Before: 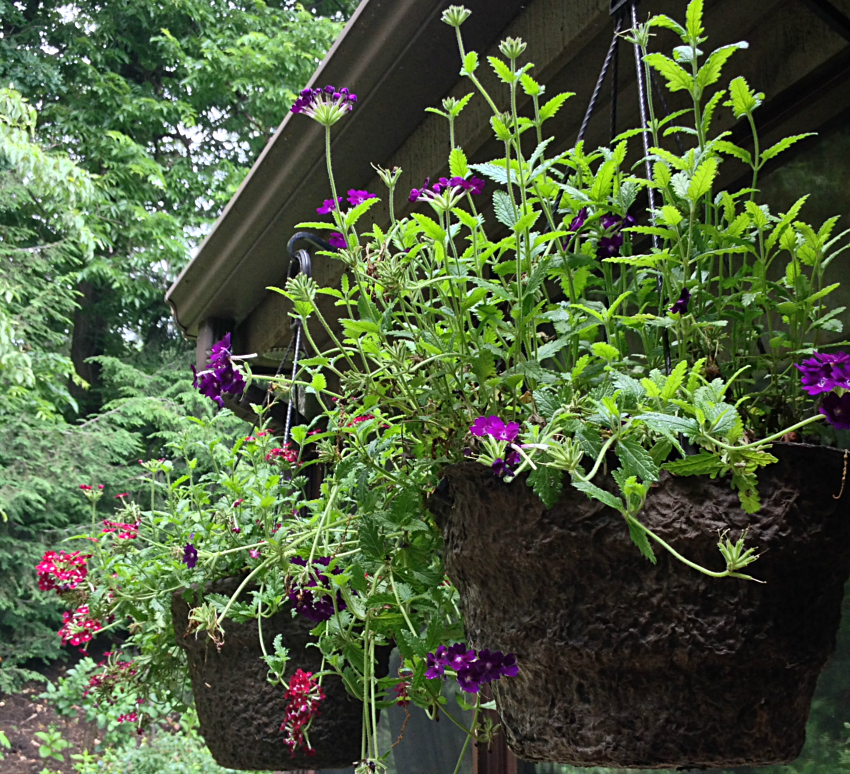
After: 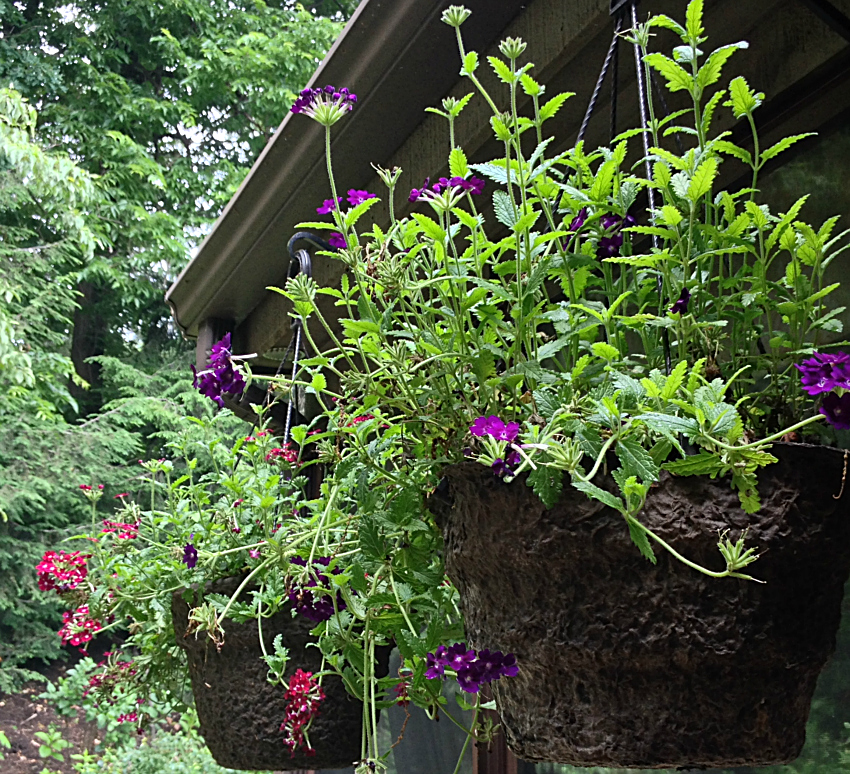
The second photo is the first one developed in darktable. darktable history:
sharpen: radius 1.295, amount 0.301, threshold 0.131
